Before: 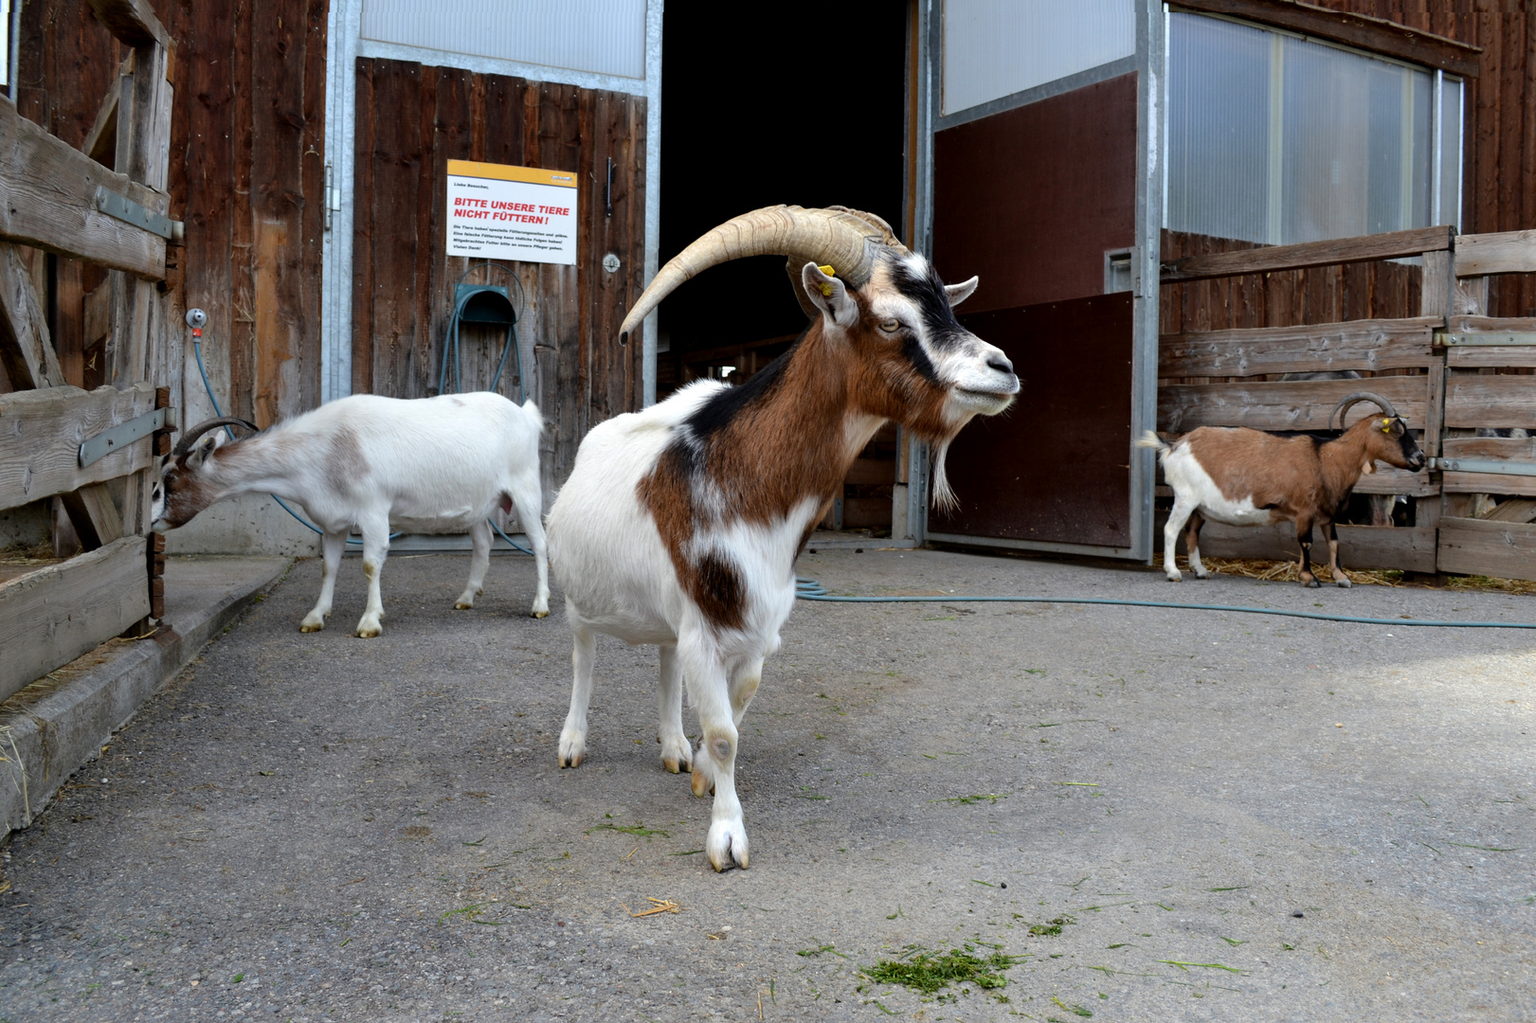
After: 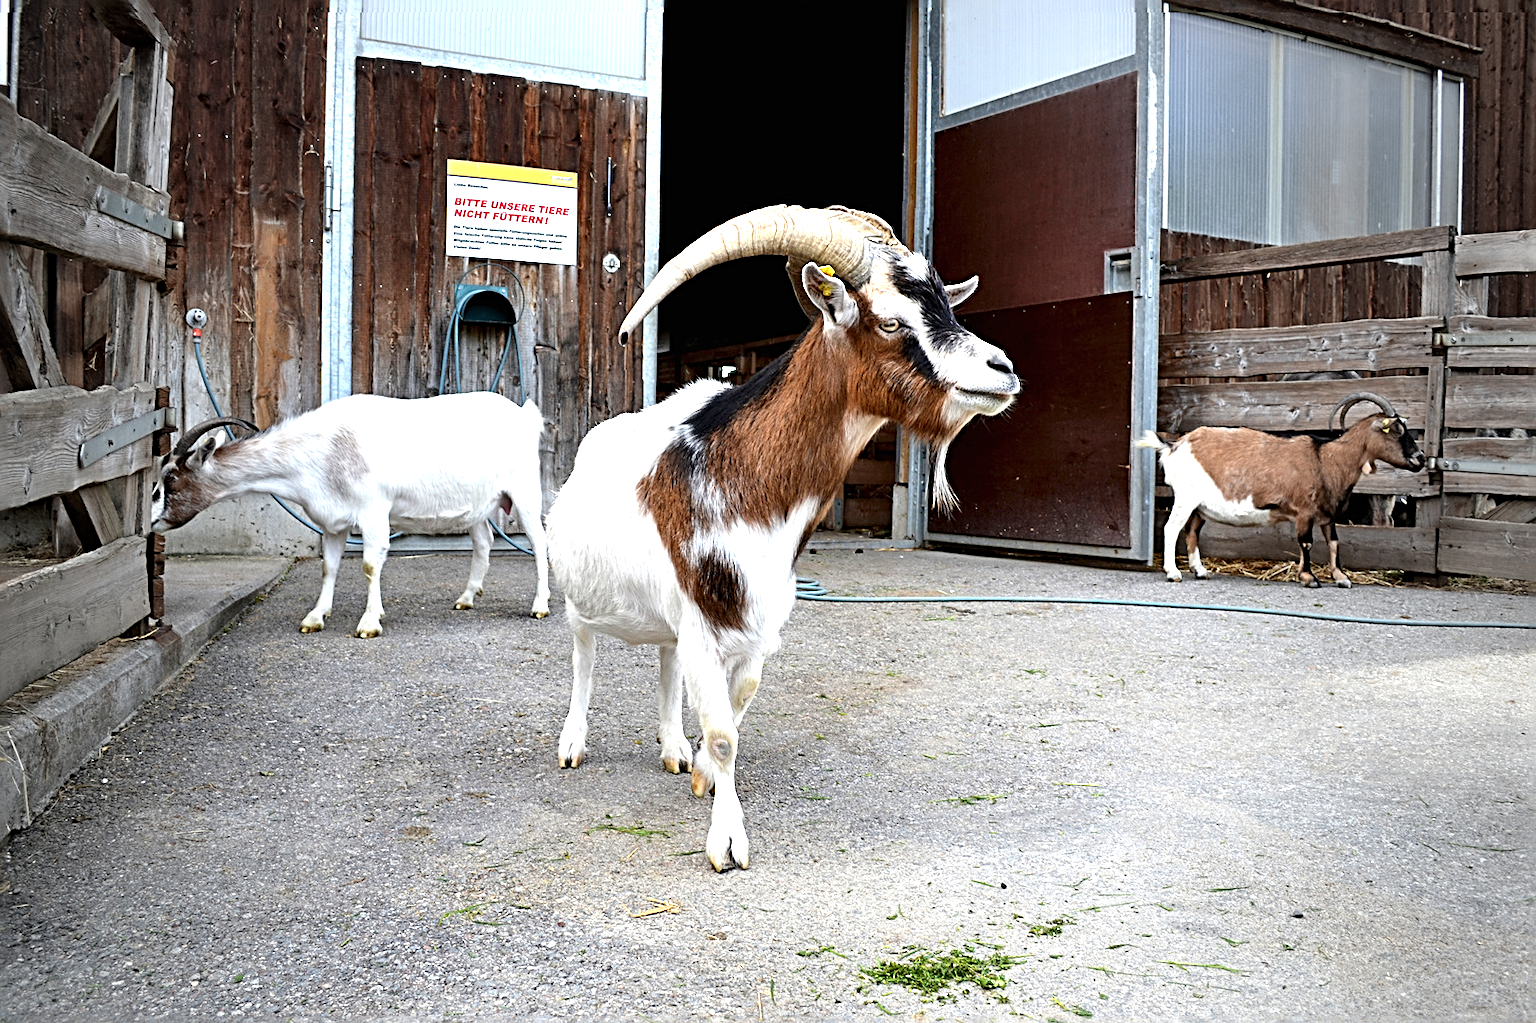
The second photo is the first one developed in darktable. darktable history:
sharpen: radius 3.025, amount 0.757
exposure: black level correction 0, exposure 1.2 EV, compensate exposure bias true, compensate highlight preservation false
vignetting: fall-off start 64.63%, center (-0.034, 0.148), width/height ratio 0.881
